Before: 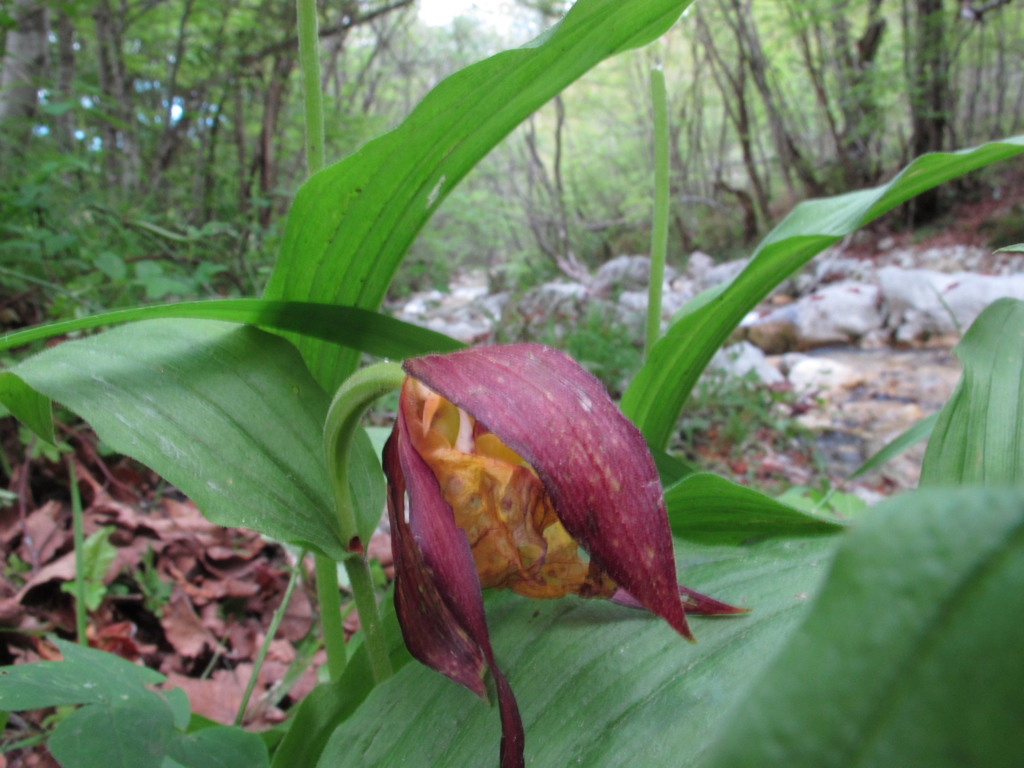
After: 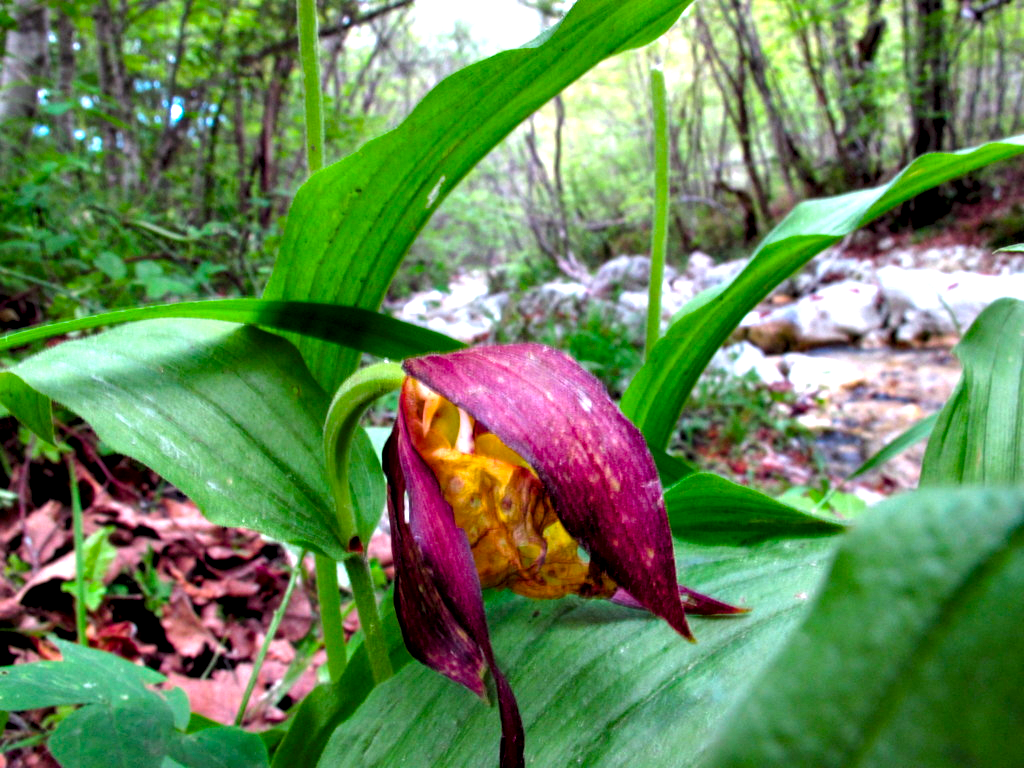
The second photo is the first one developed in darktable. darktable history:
local contrast: highlights 100%, shadows 100%, detail 120%, midtone range 0.2
color balance rgb: perceptual saturation grading › global saturation 36%, perceptual brilliance grading › global brilliance 10%, global vibrance 20%
contrast equalizer: octaves 7, y [[0.627 ×6], [0.563 ×6], [0 ×6], [0 ×6], [0 ×6]]
